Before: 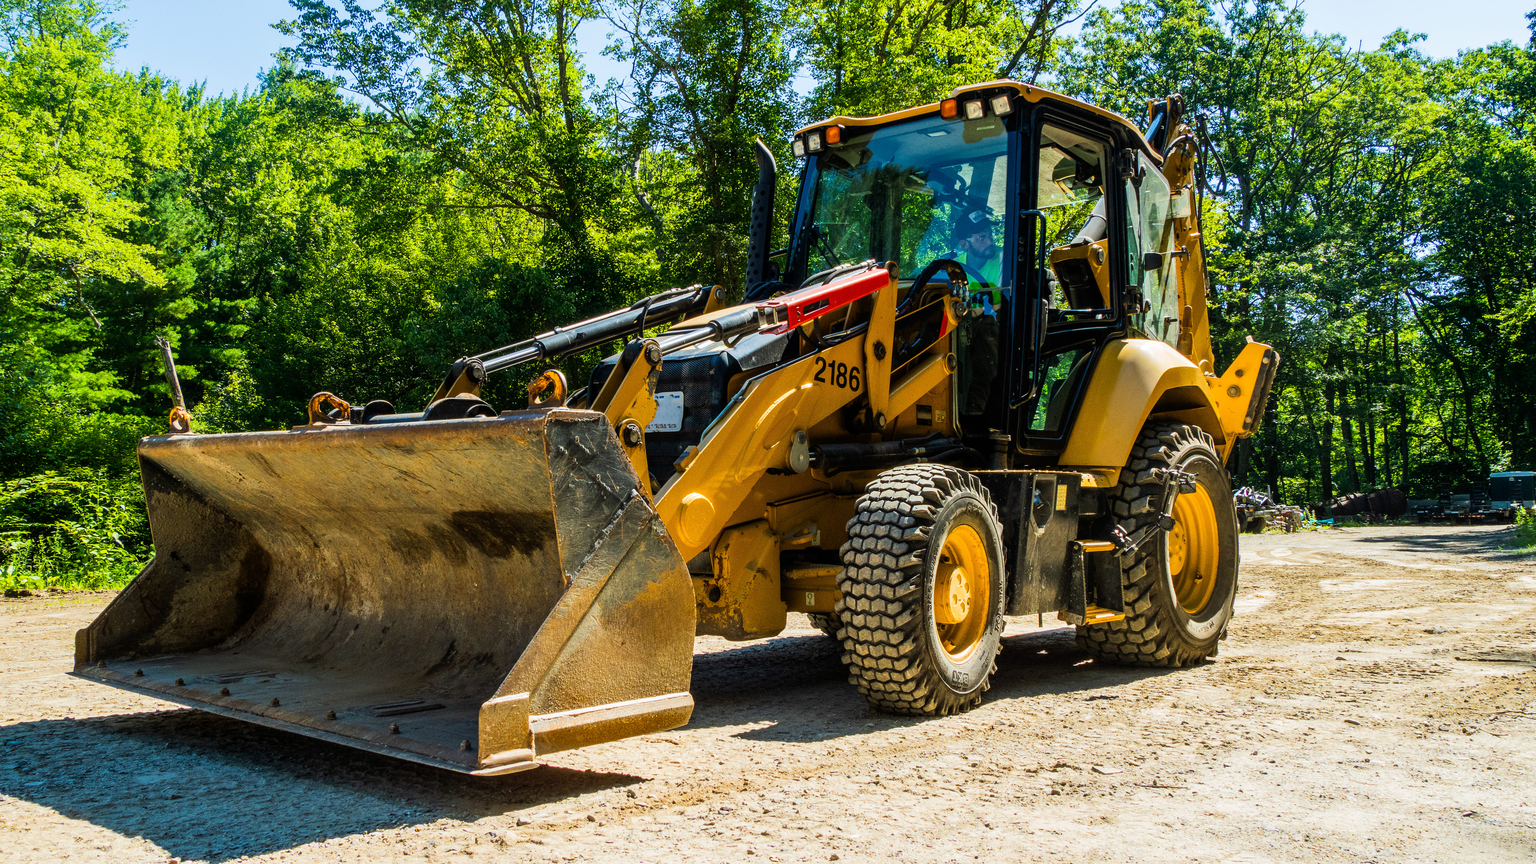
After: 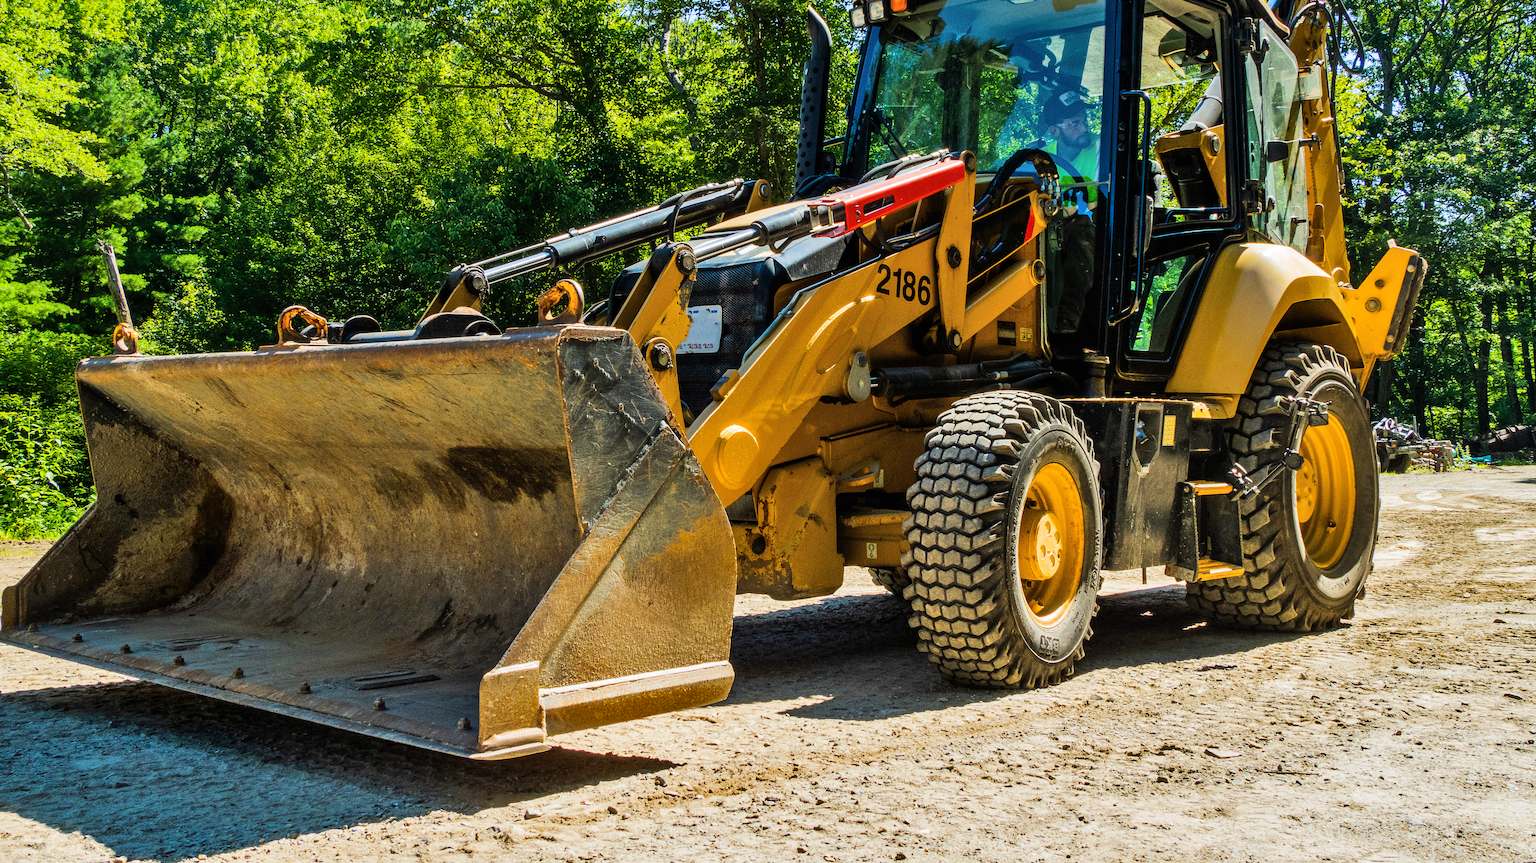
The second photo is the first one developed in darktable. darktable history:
shadows and highlights: low approximation 0.01, soften with gaussian
crop and rotate: left 4.842%, top 15.51%, right 10.668%
